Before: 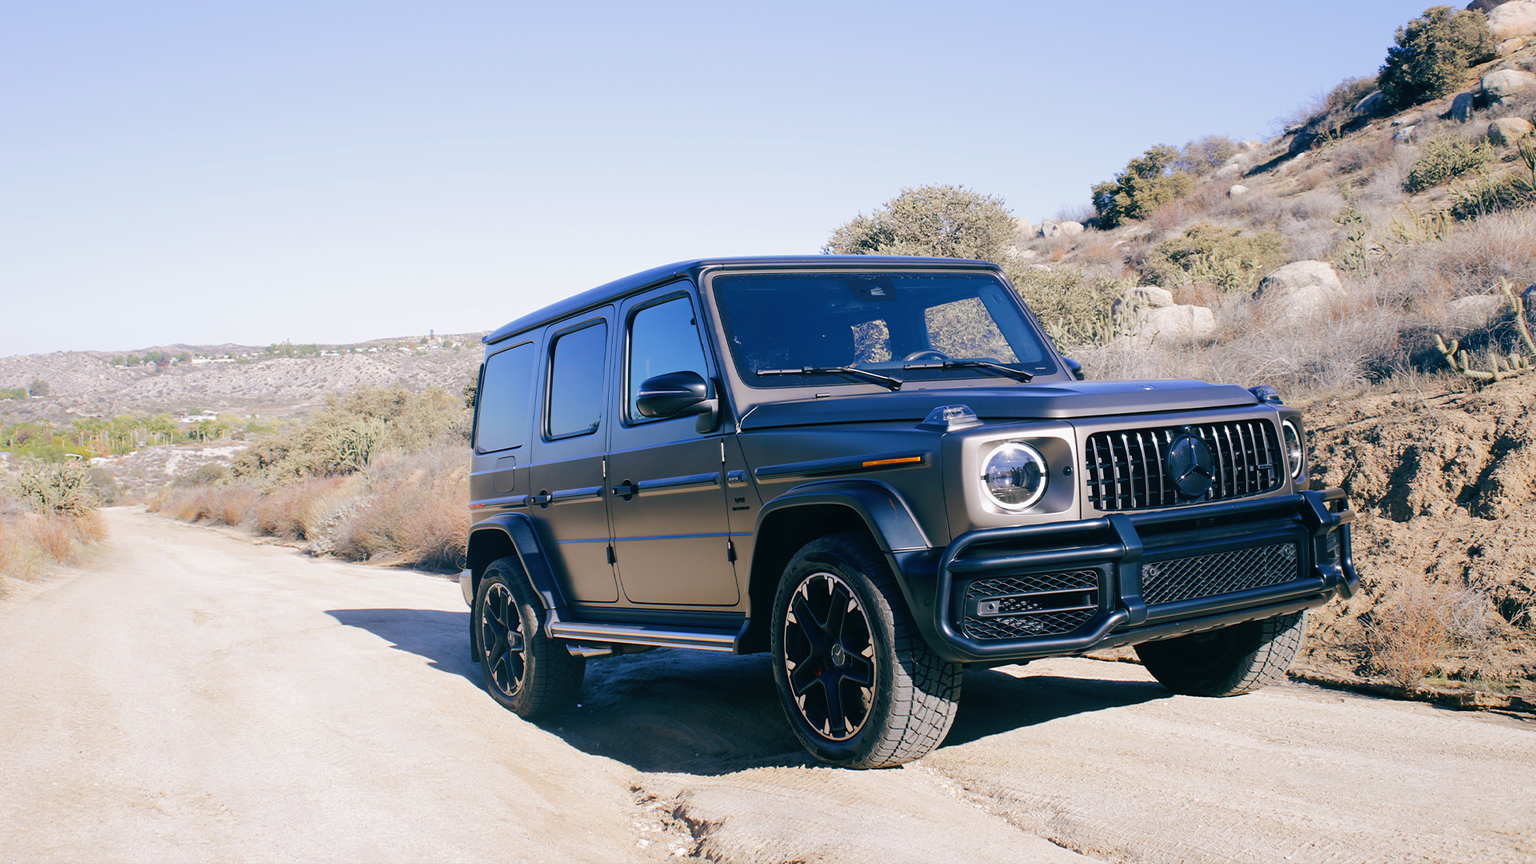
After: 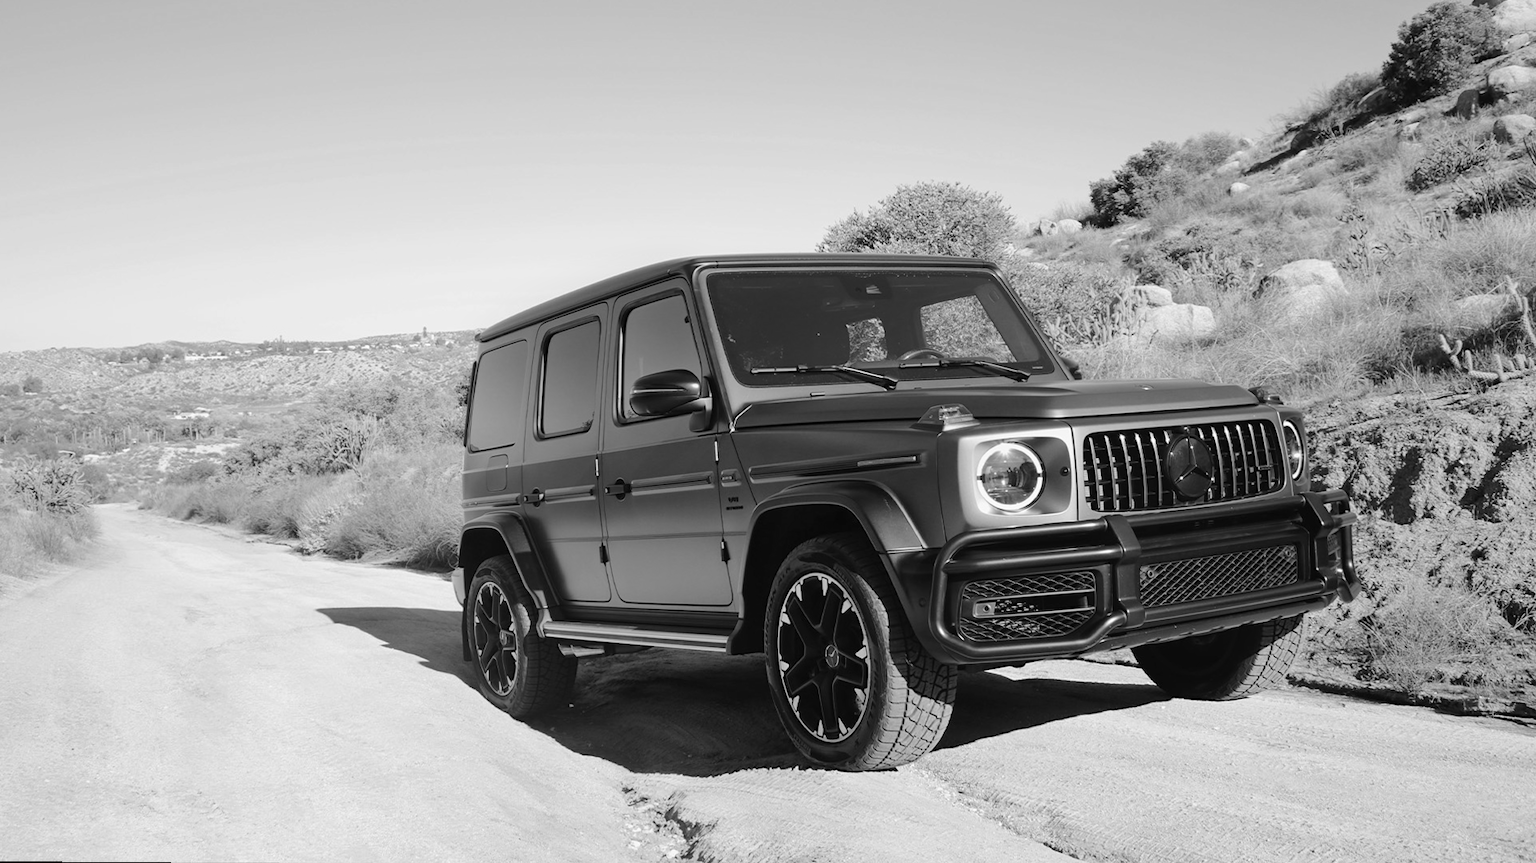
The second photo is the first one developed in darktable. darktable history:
exposure: compensate highlight preservation false
shadows and highlights: shadows 37.27, highlights -28.18, soften with gaussian
rotate and perspective: rotation 0.192°, lens shift (horizontal) -0.015, crop left 0.005, crop right 0.996, crop top 0.006, crop bottom 0.99
monochrome: a 0, b 0, size 0.5, highlights 0.57
